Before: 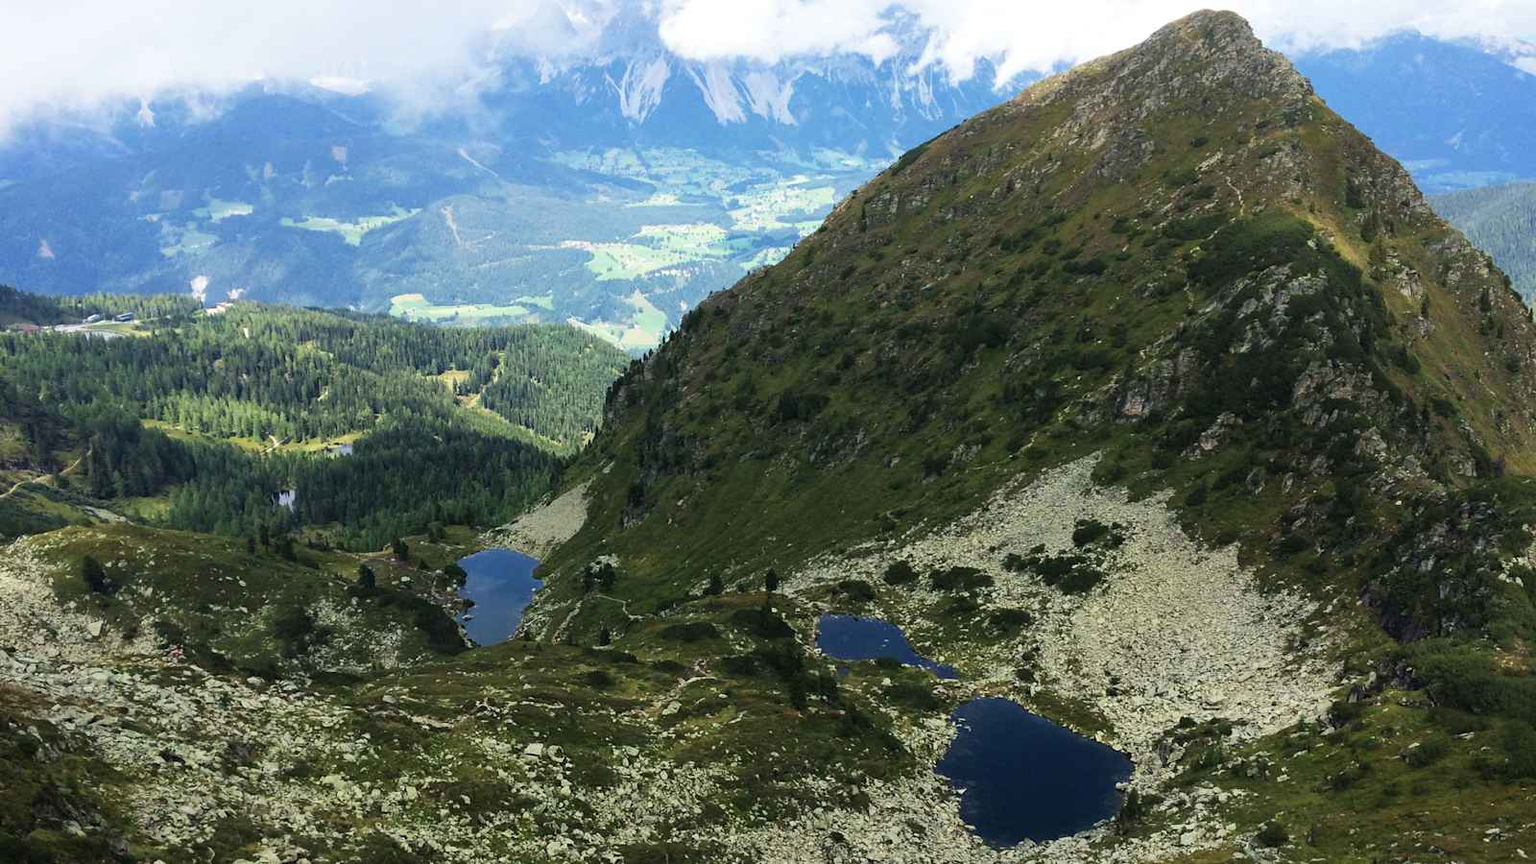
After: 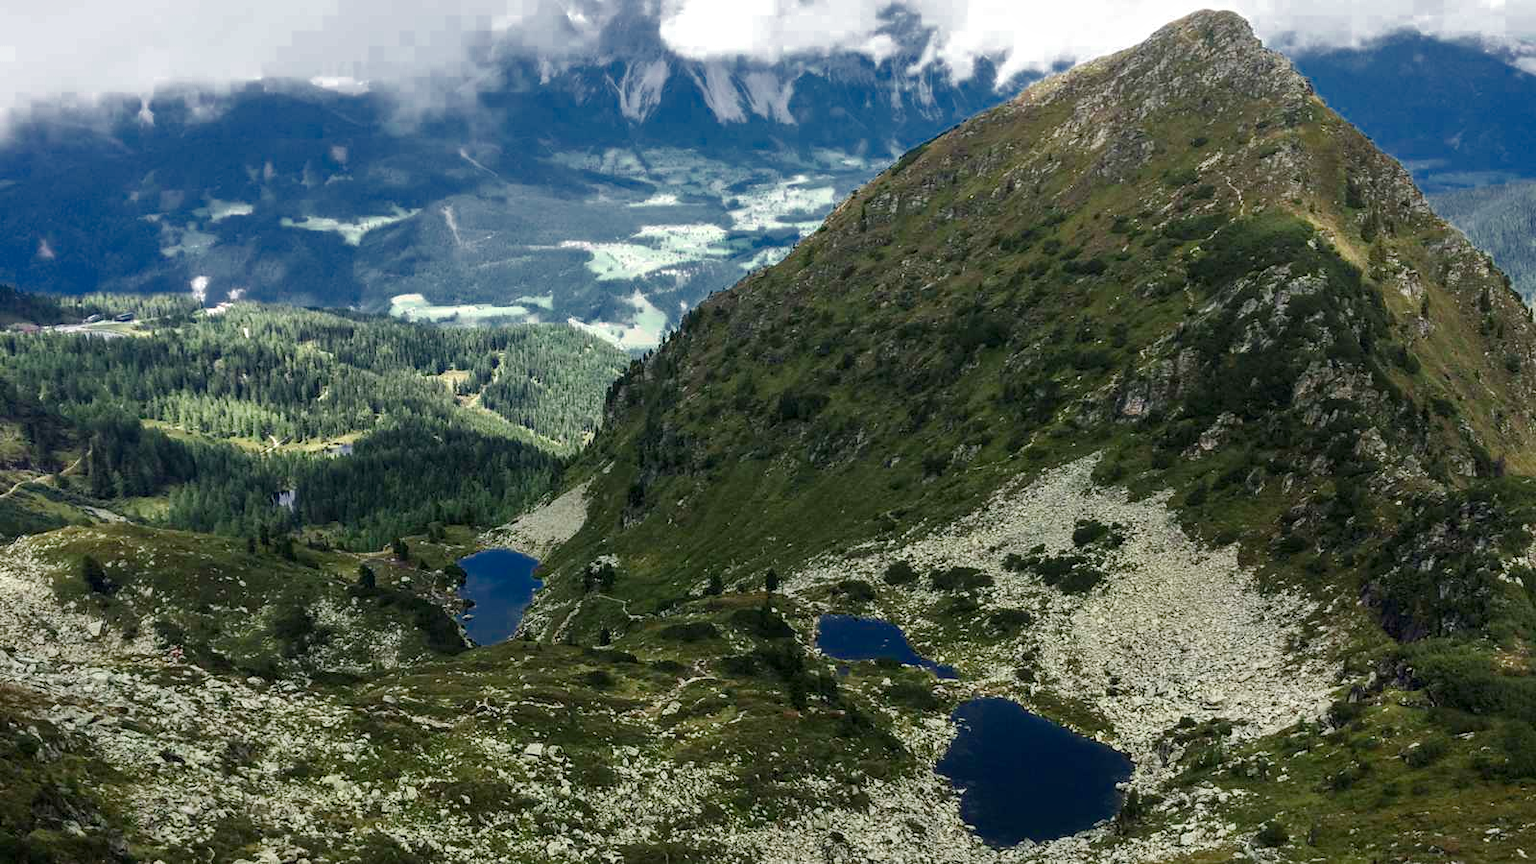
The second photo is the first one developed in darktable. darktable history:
color zones: curves: ch0 [(0, 0.497) (0.143, 0.5) (0.286, 0.5) (0.429, 0.483) (0.571, 0.116) (0.714, -0.006) (0.857, 0.28) (1, 0.497)]
local contrast: on, module defaults
color balance rgb: perceptual saturation grading › global saturation 0.815%, perceptual saturation grading › highlights -30.362%, perceptual saturation grading › shadows 20.316%
